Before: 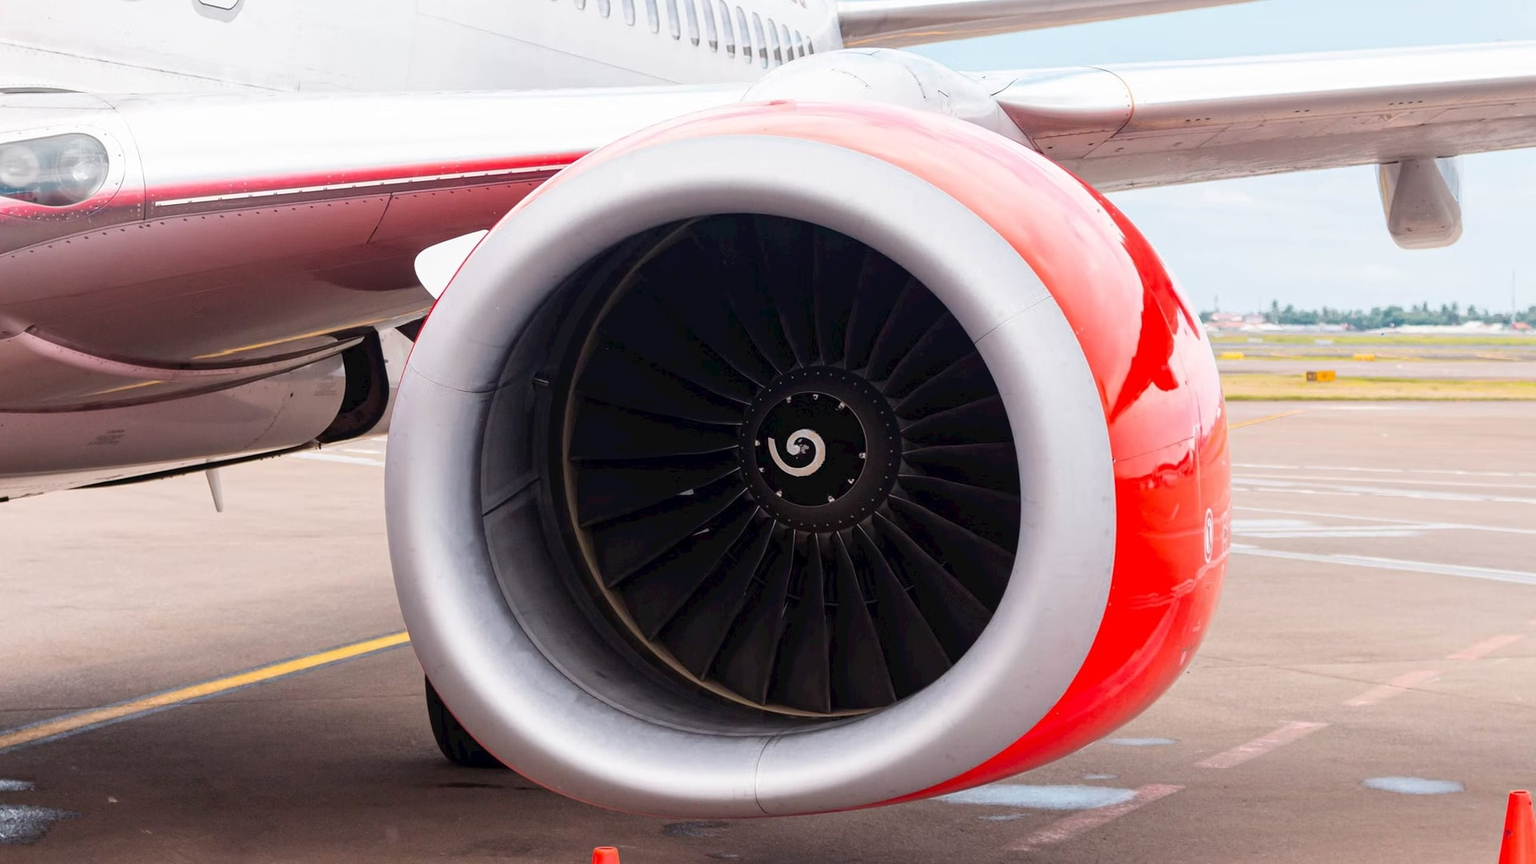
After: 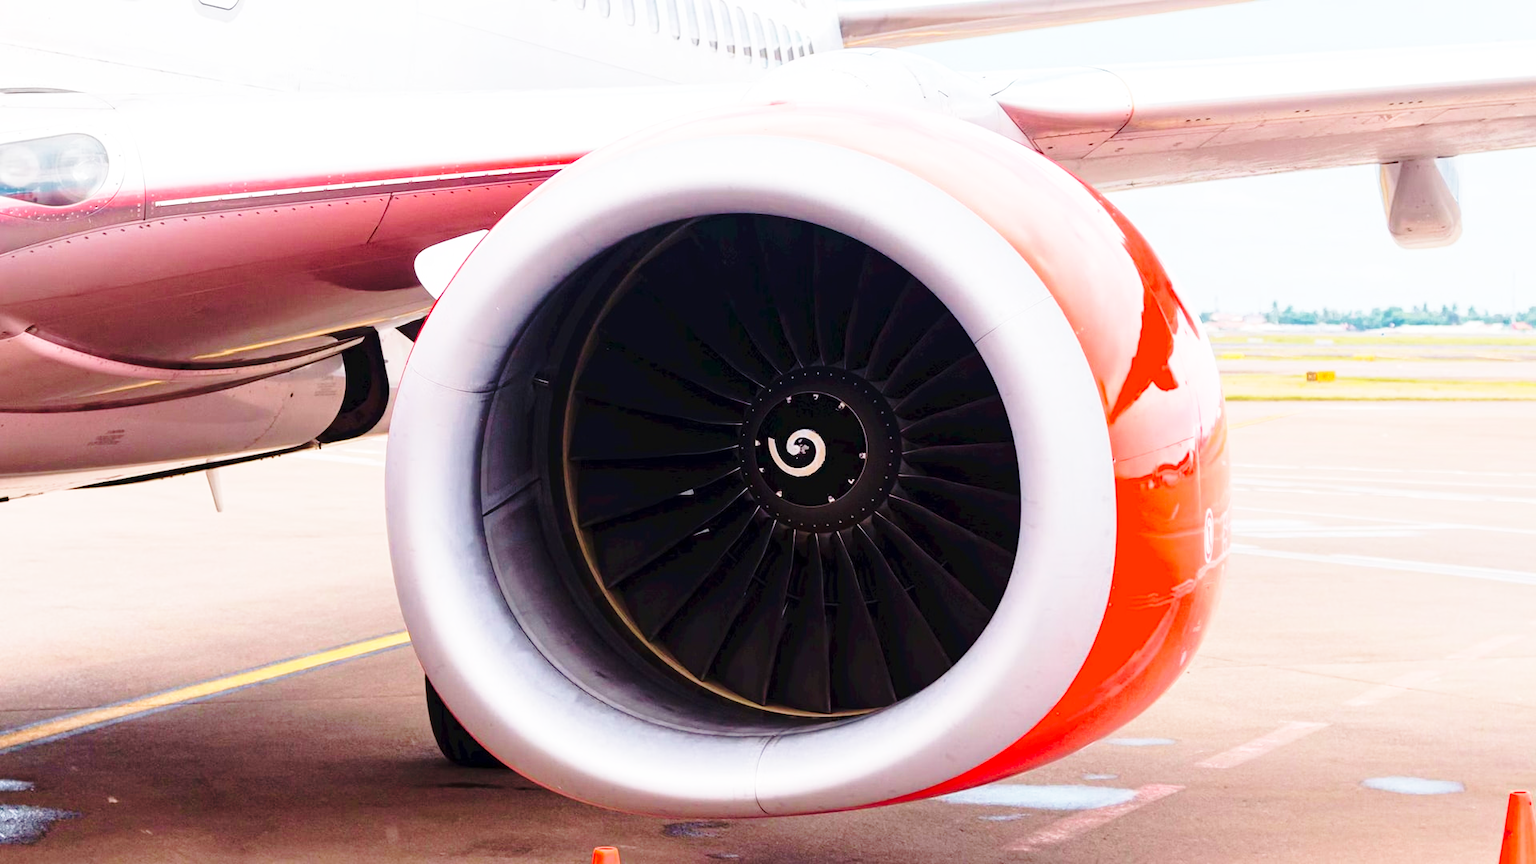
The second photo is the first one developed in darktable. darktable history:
velvia: strength 45%
base curve: curves: ch0 [(0, 0) (0.032, 0.037) (0.105, 0.228) (0.435, 0.76) (0.856, 0.983) (1, 1)], preserve colors none
